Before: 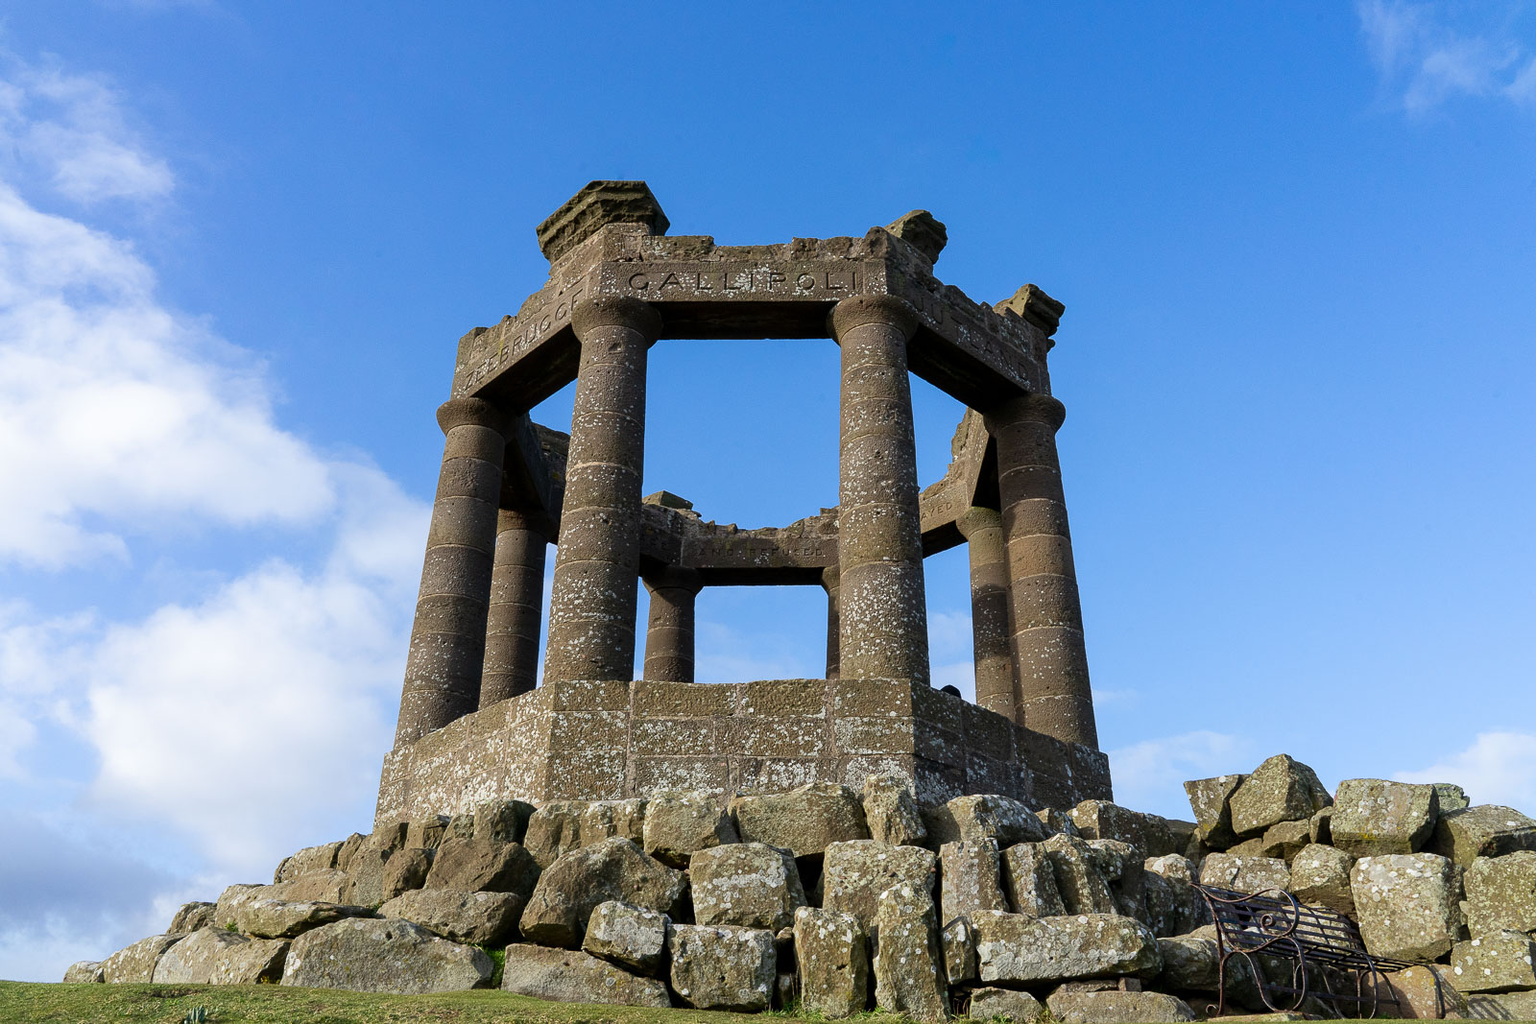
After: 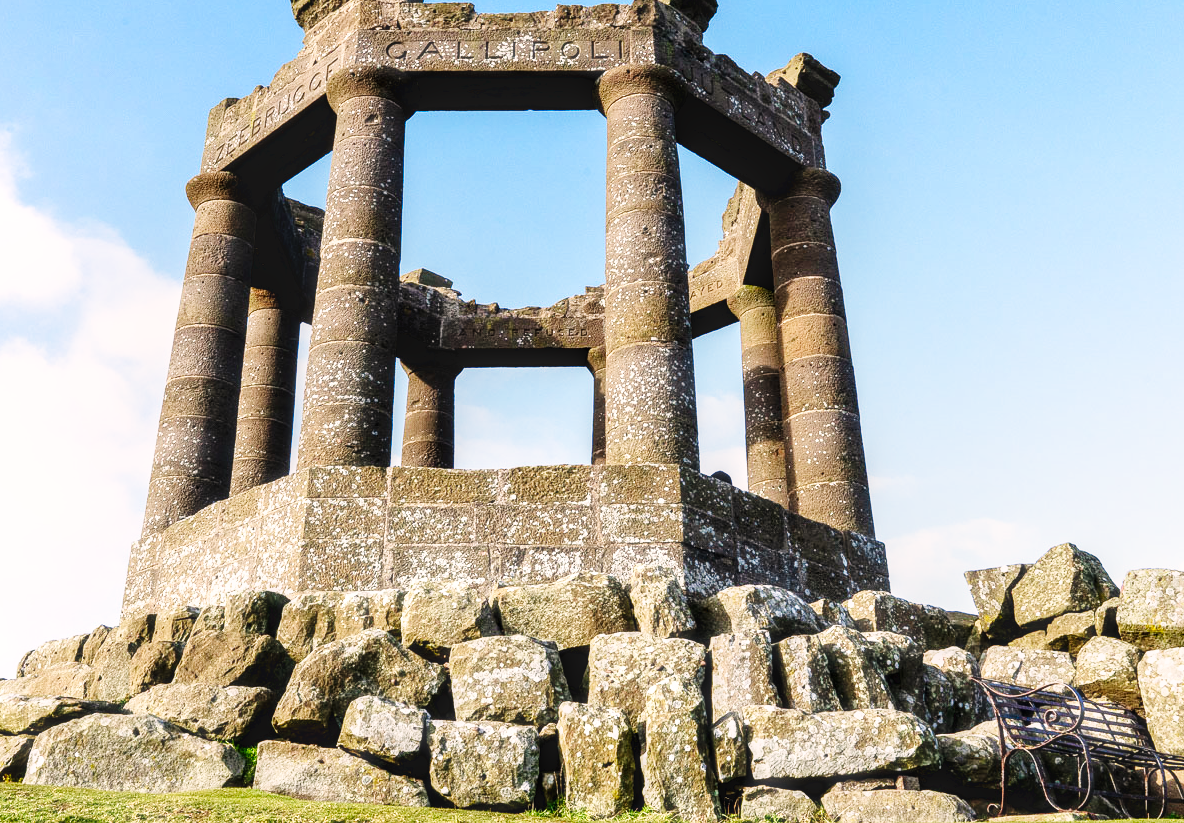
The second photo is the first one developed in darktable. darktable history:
contrast equalizer: y [[0.526, 0.53, 0.532, 0.532, 0.53, 0.525], [0.5 ×6], [0.5 ×6], [0 ×6], [0 ×6]]
base curve: curves: ch0 [(0, 0.003) (0.001, 0.002) (0.006, 0.004) (0.02, 0.022) (0.048, 0.086) (0.094, 0.234) (0.162, 0.431) (0.258, 0.629) (0.385, 0.8) (0.548, 0.918) (0.751, 0.988) (1, 1)], preserve colors none
local contrast: on, module defaults
haze removal: strength -0.1, adaptive false
white balance: red 1.009, blue 0.985
crop: left 16.871%, top 22.857%, right 9.116%
color correction: highlights a* 3.22, highlights b* 1.93, saturation 1.19
